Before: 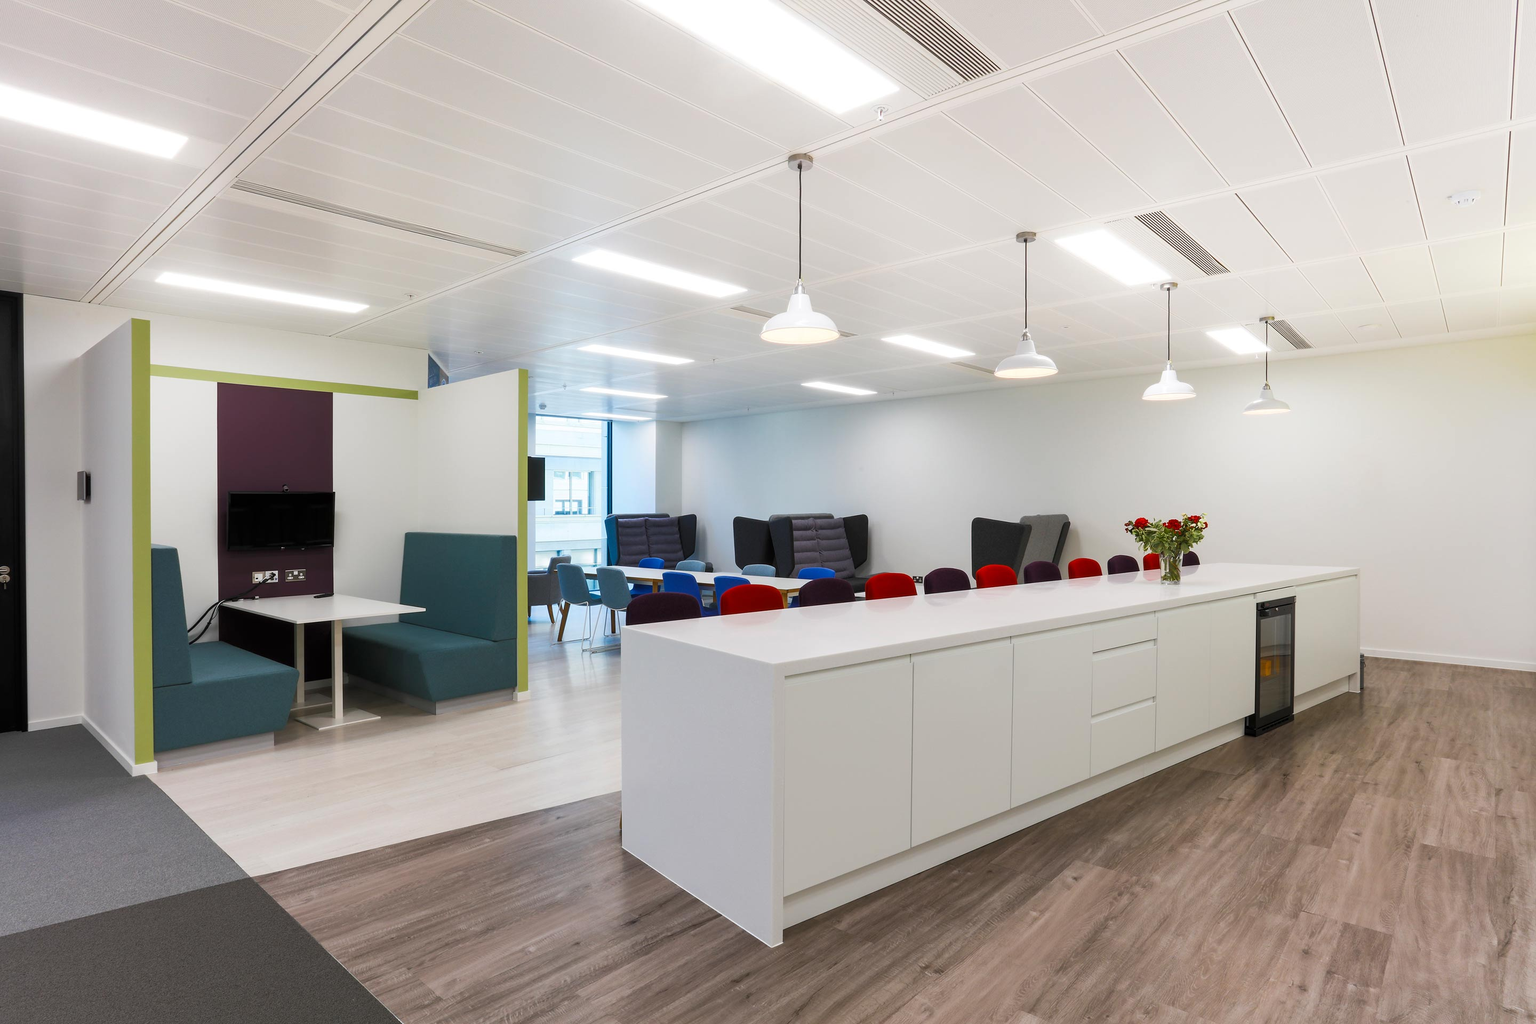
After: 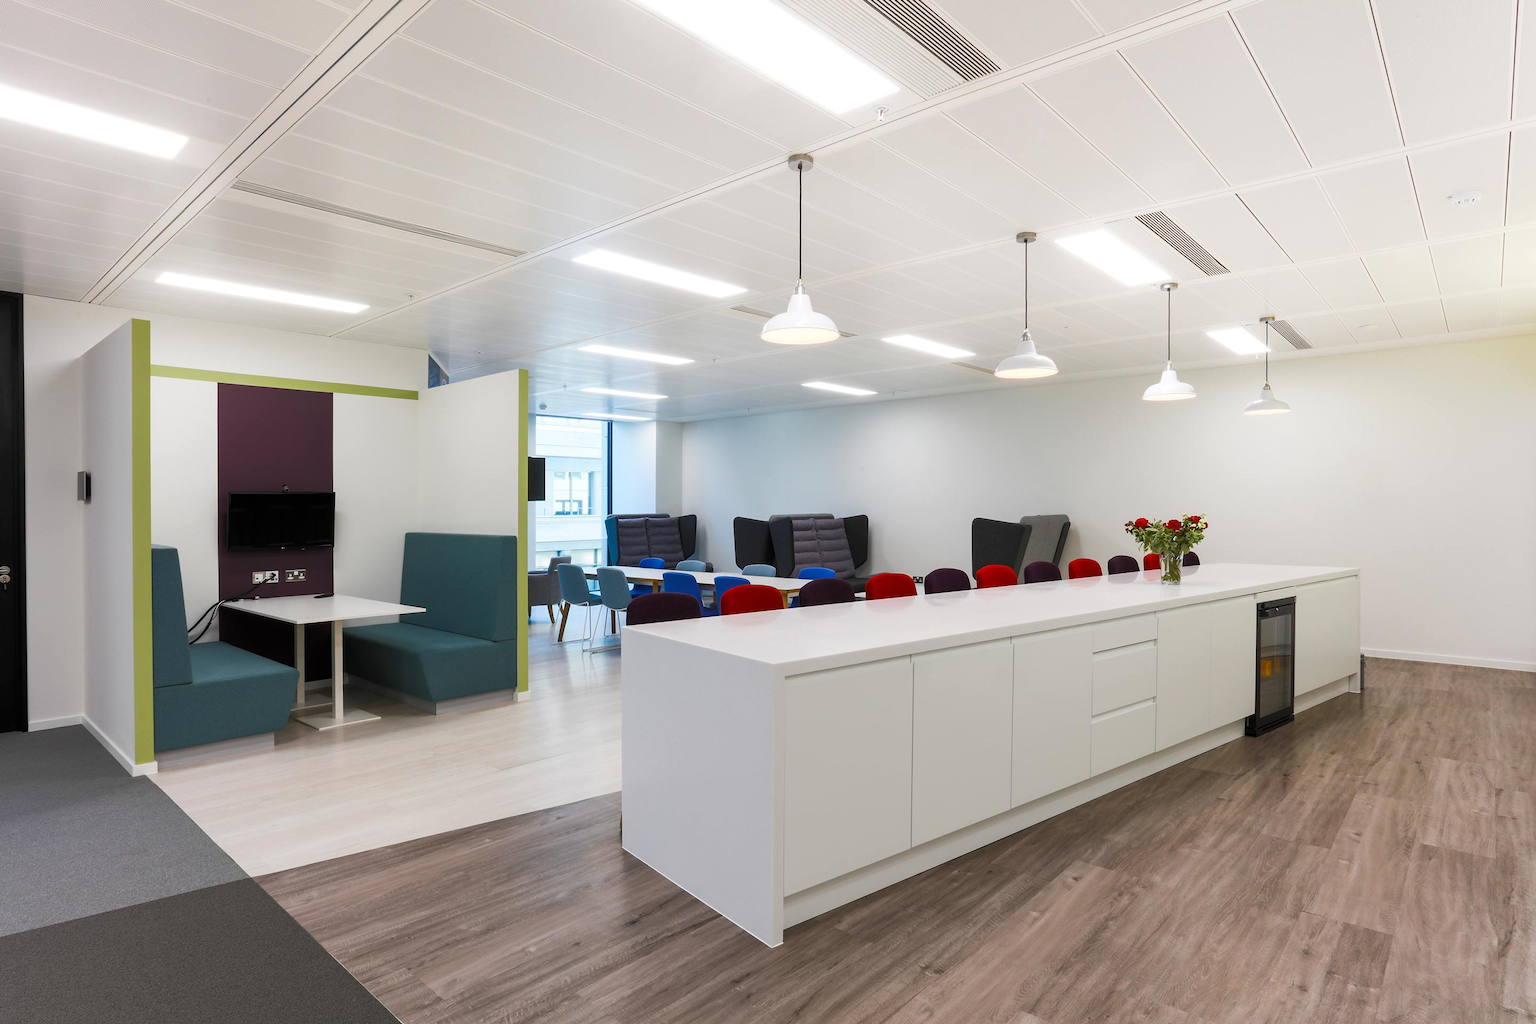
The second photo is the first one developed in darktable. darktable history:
tone equalizer: mask exposure compensation -0.512 EV
